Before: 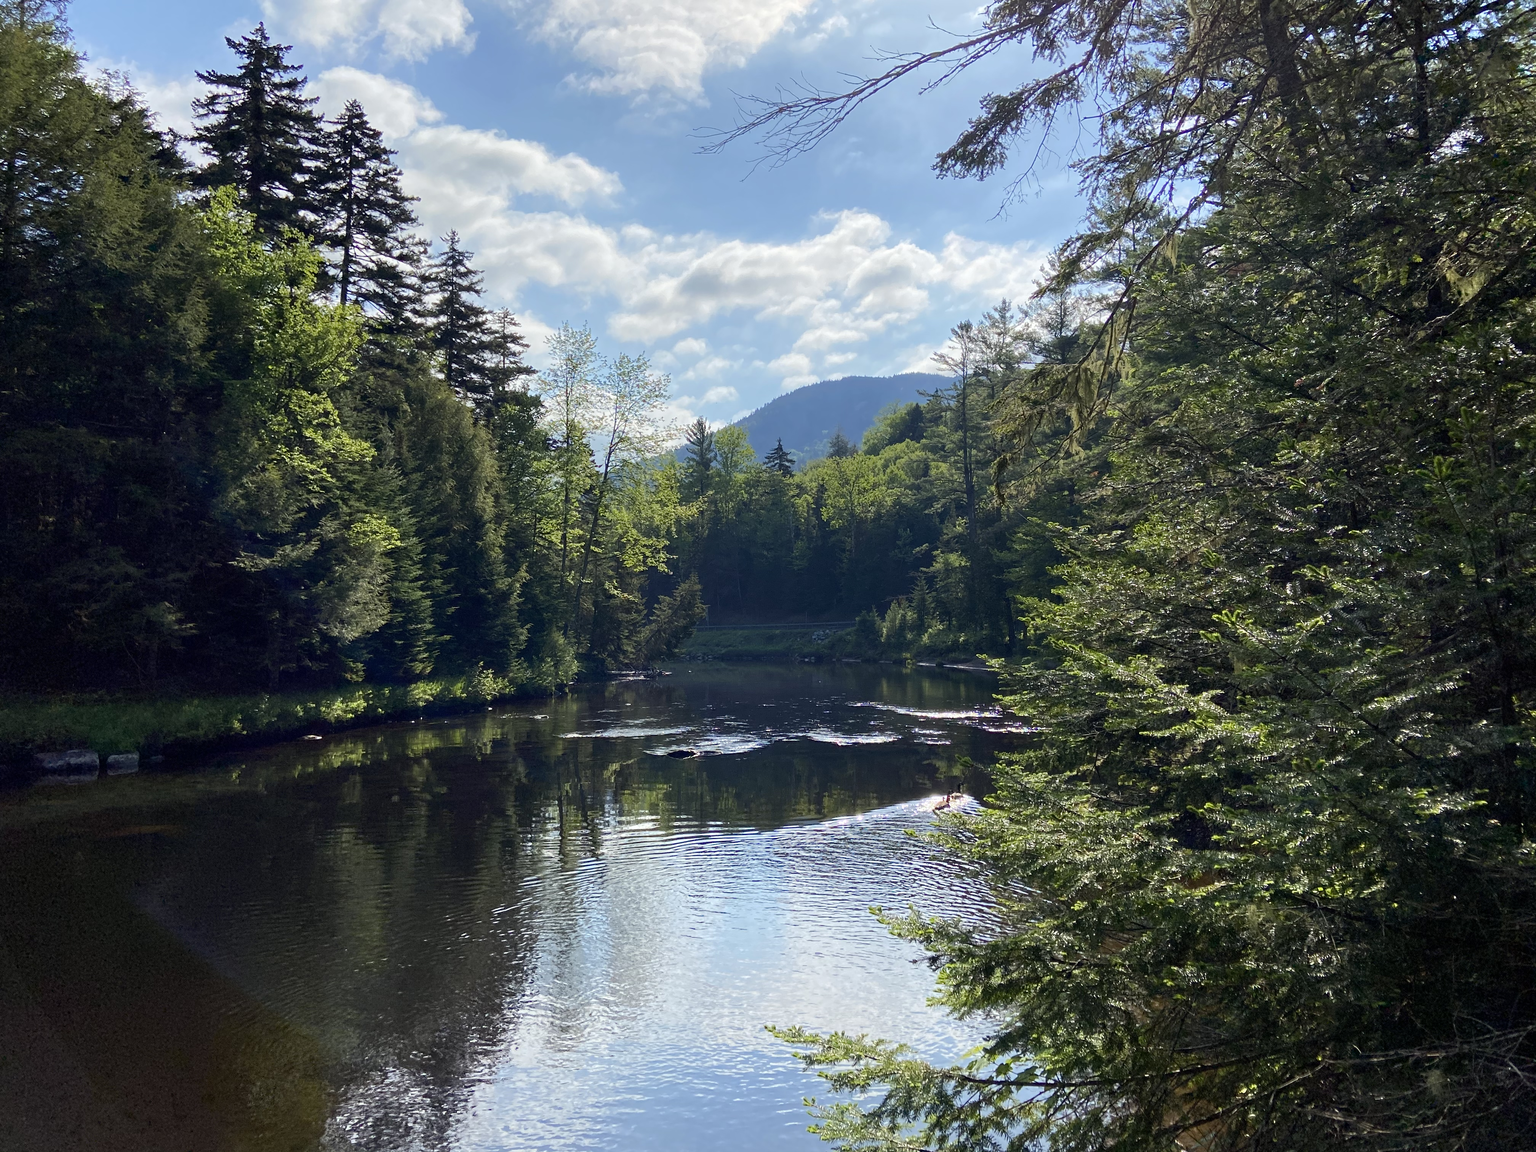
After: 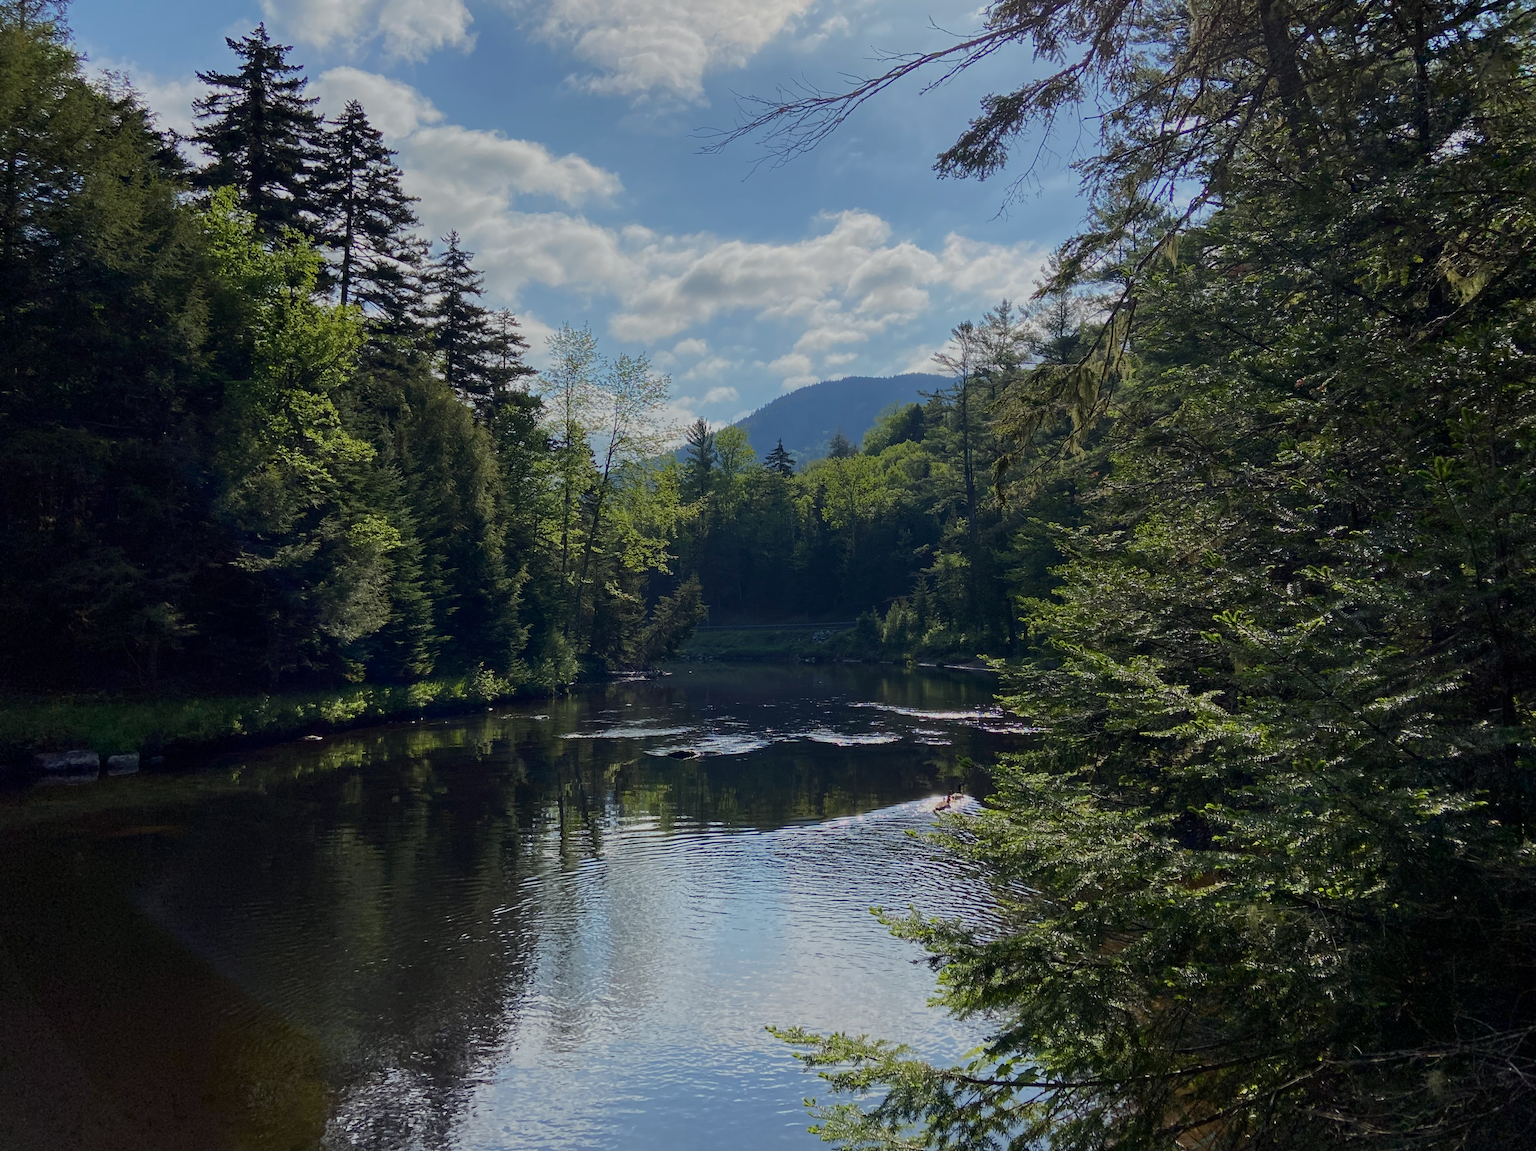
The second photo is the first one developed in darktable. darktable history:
exposure: black level correction 0, exposure -0.766 EV, compensate highlight preservation false
